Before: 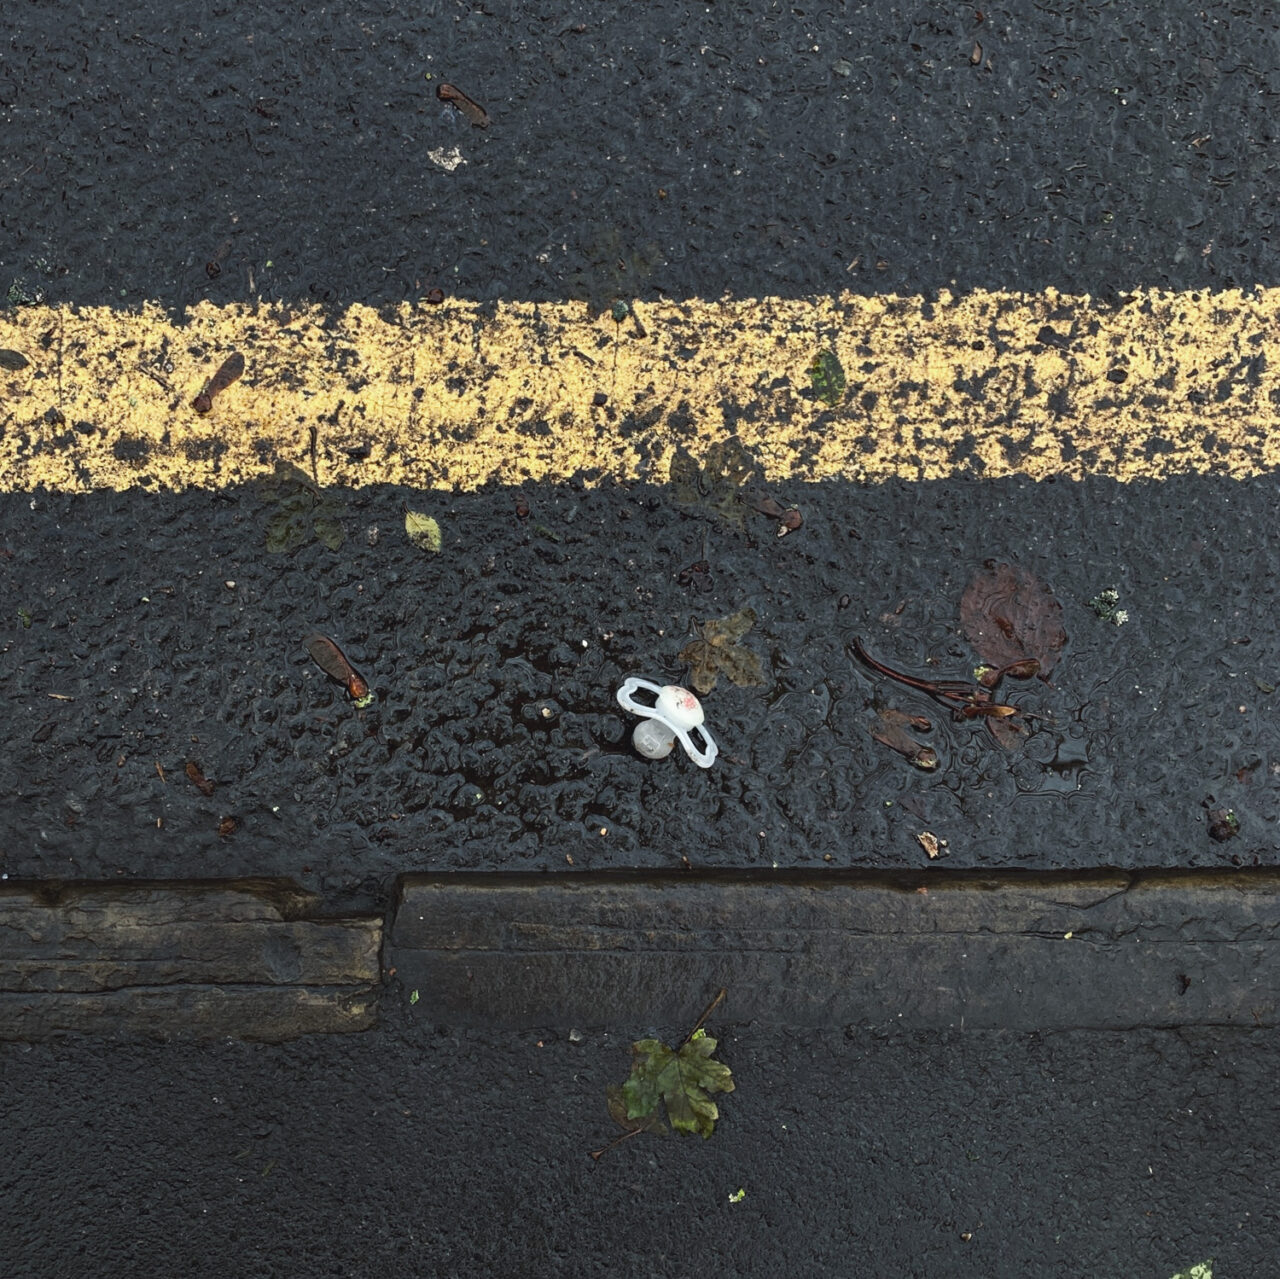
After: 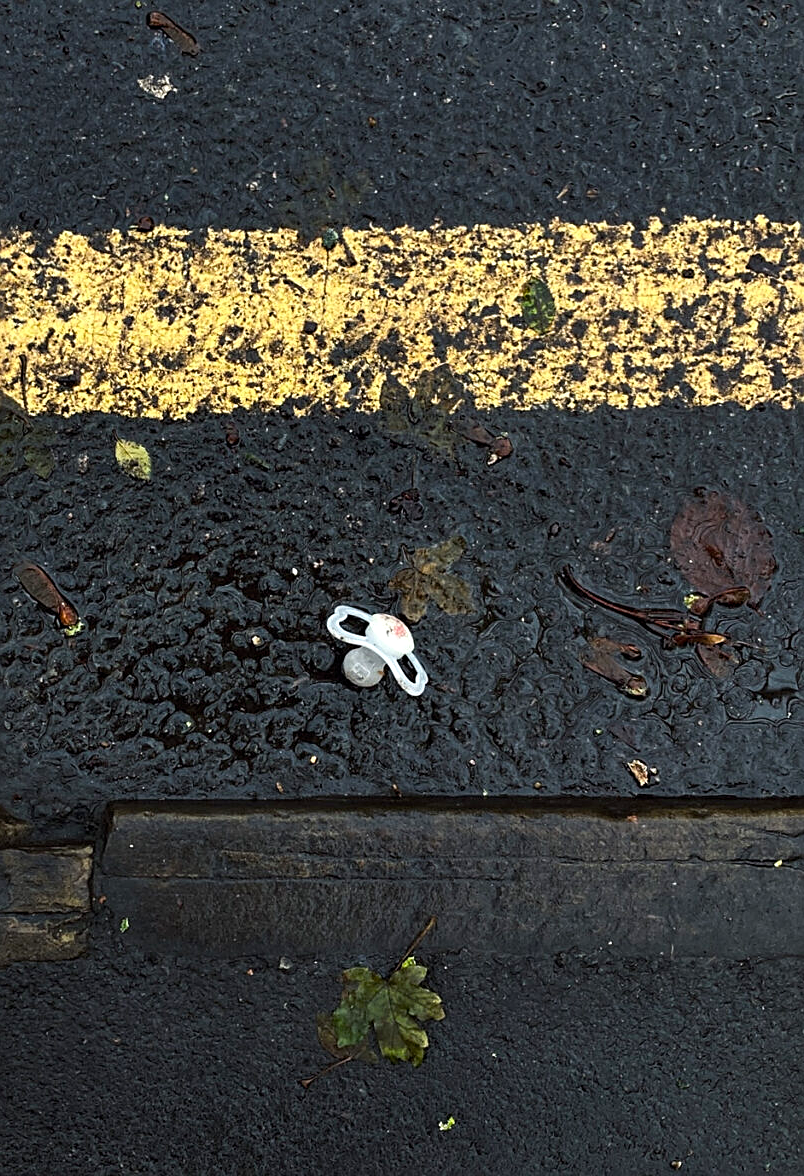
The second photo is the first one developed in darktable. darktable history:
color balance rgb: global offset › luminance -0.509%, linear chroma grading › global chroma 8.895%, perceptual saturation grading › global saturation 0.065%, global vibrance 24.959%, contrast 10.372%
sharpen: on, module defaults
crop and rotate: left 22.72%, top 5.645%, right 14.426%, bottom 2.359%
